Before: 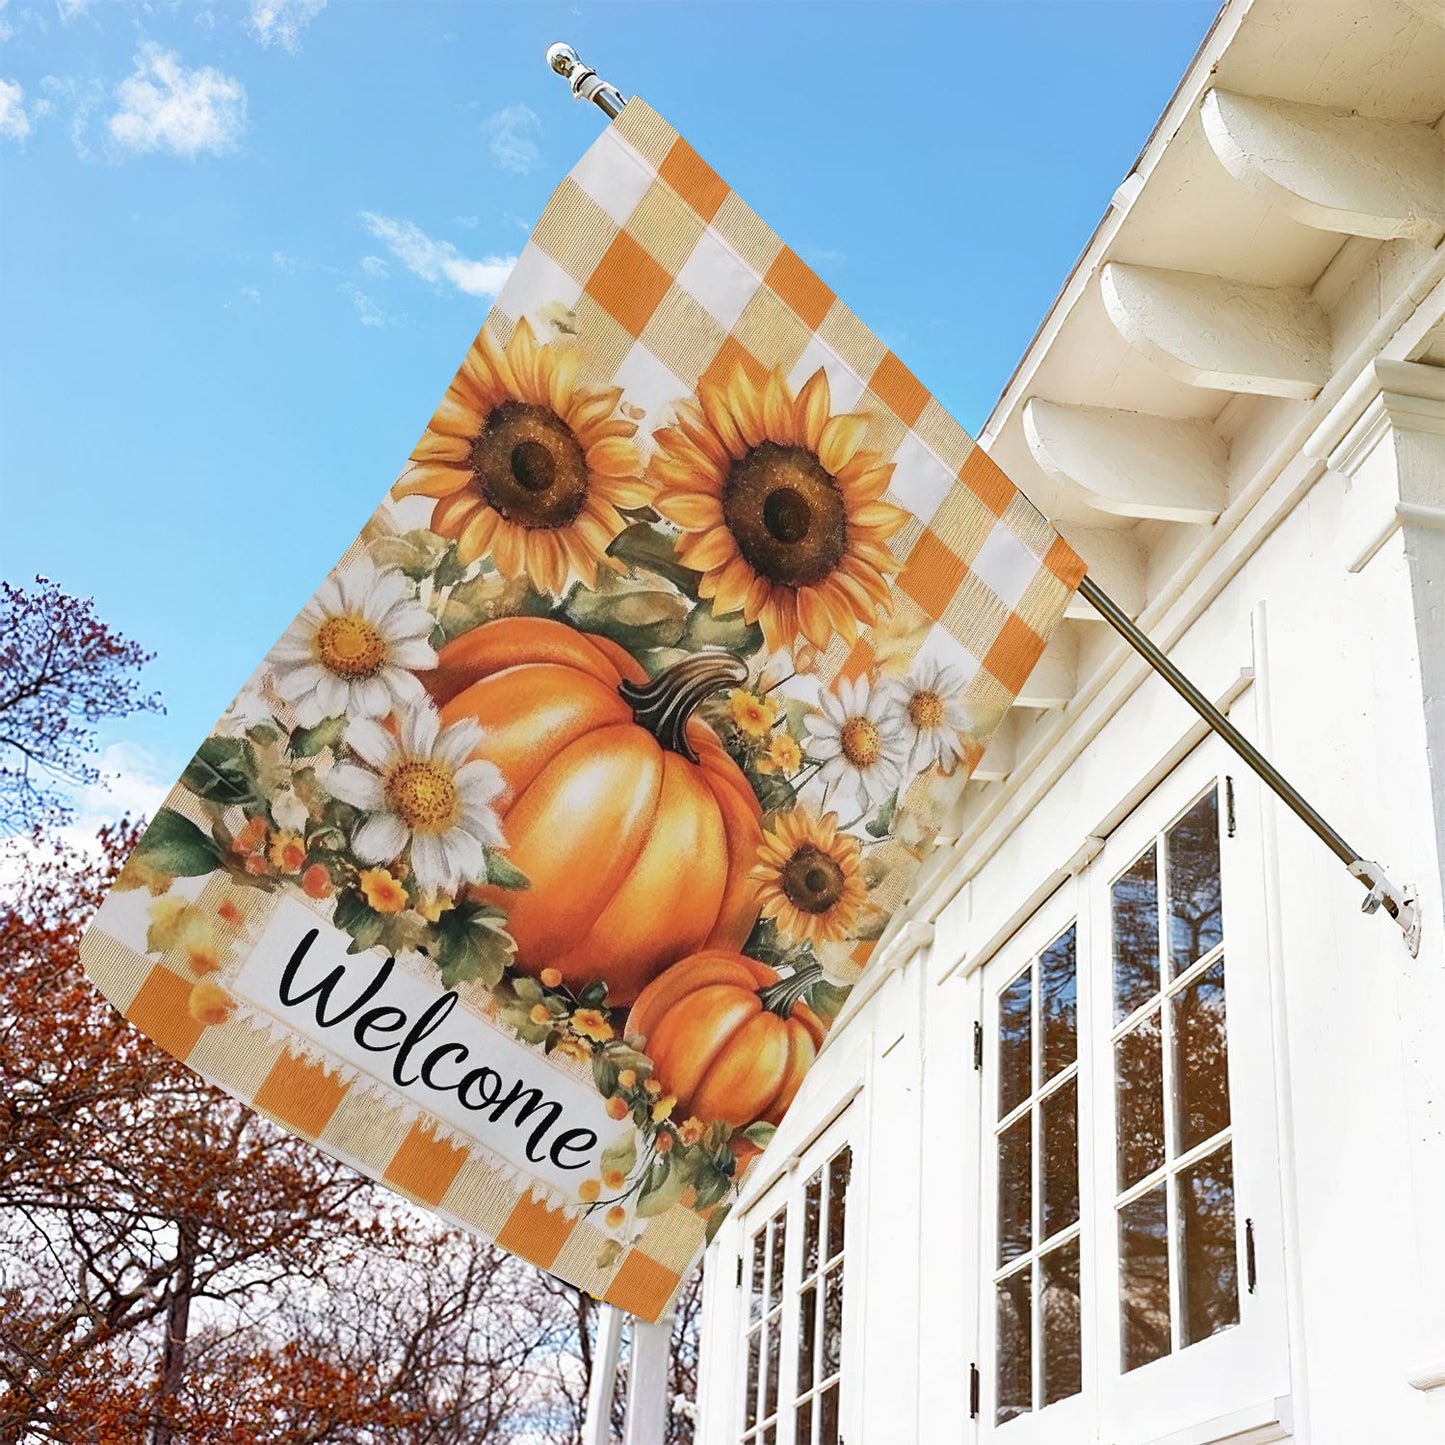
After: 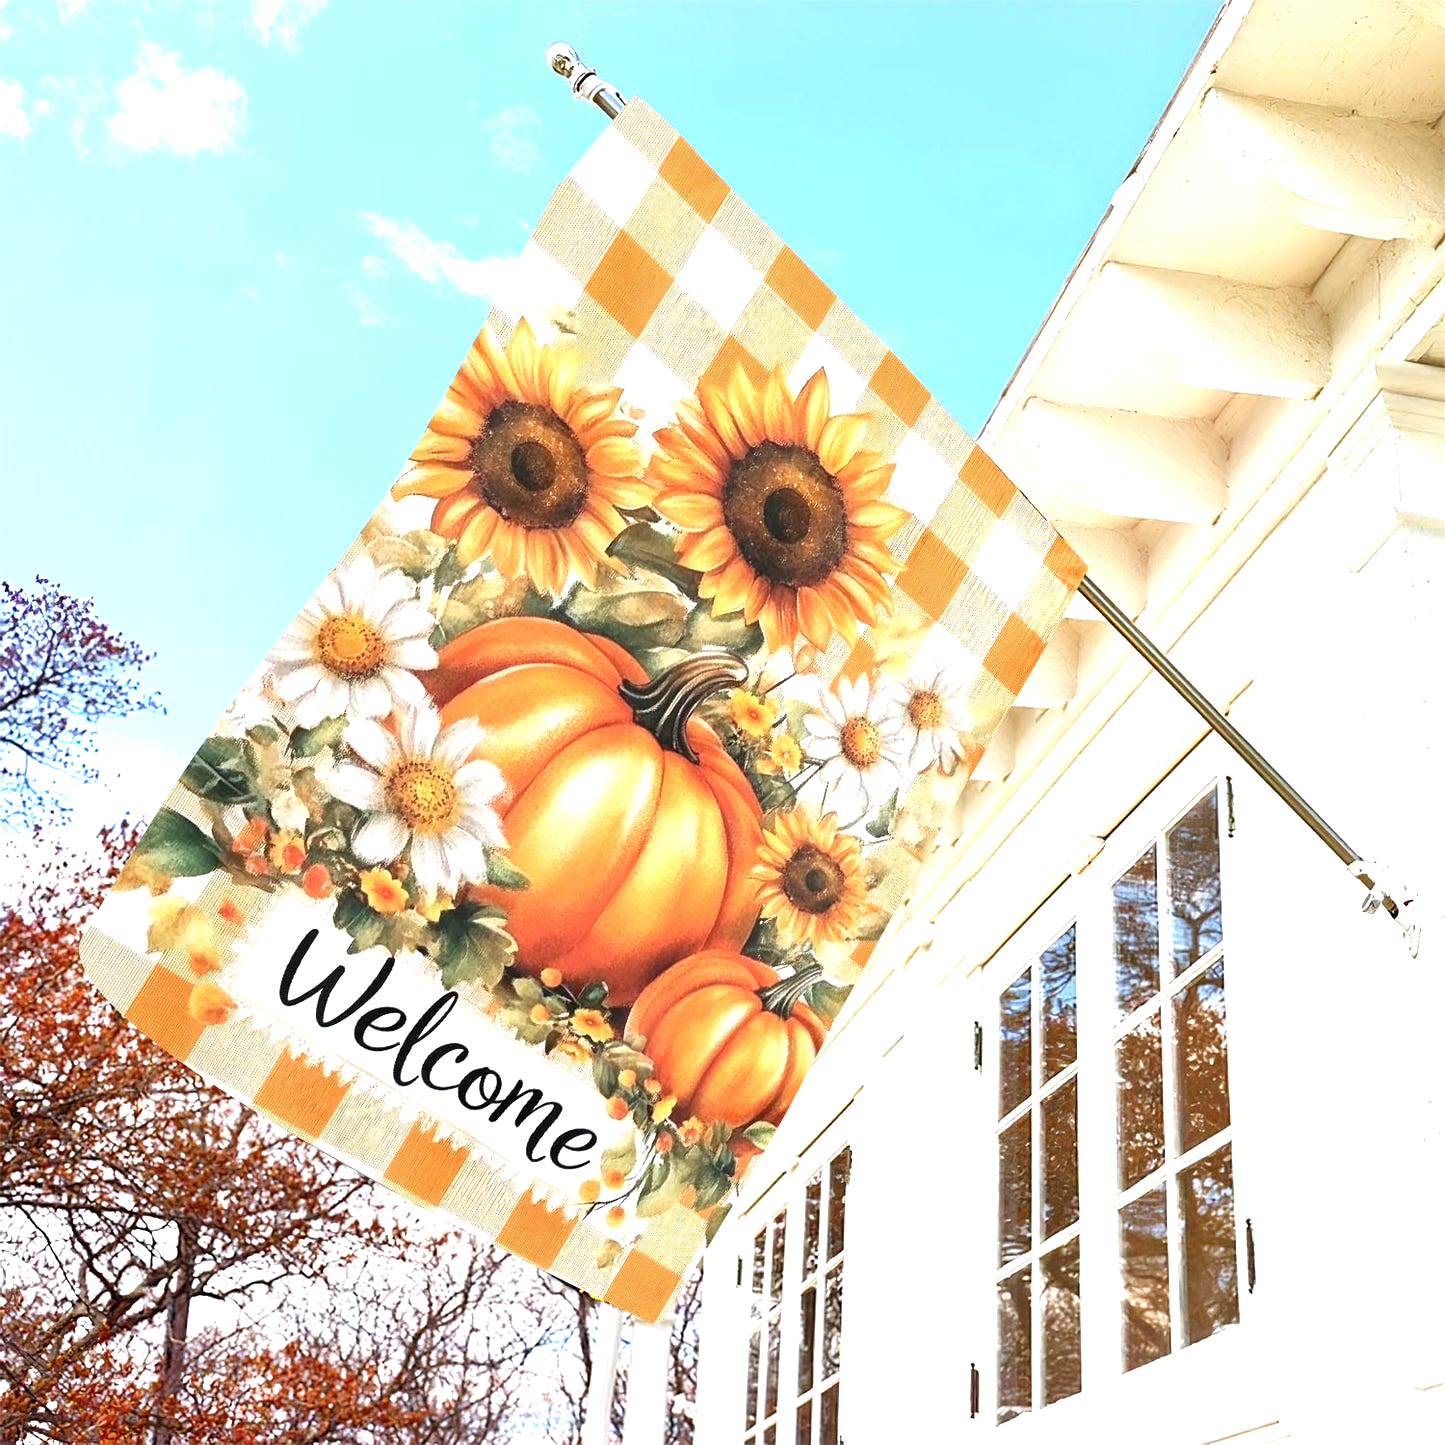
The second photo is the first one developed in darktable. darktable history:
exposure: black level correction 0.001, exposure 1.051 EV
